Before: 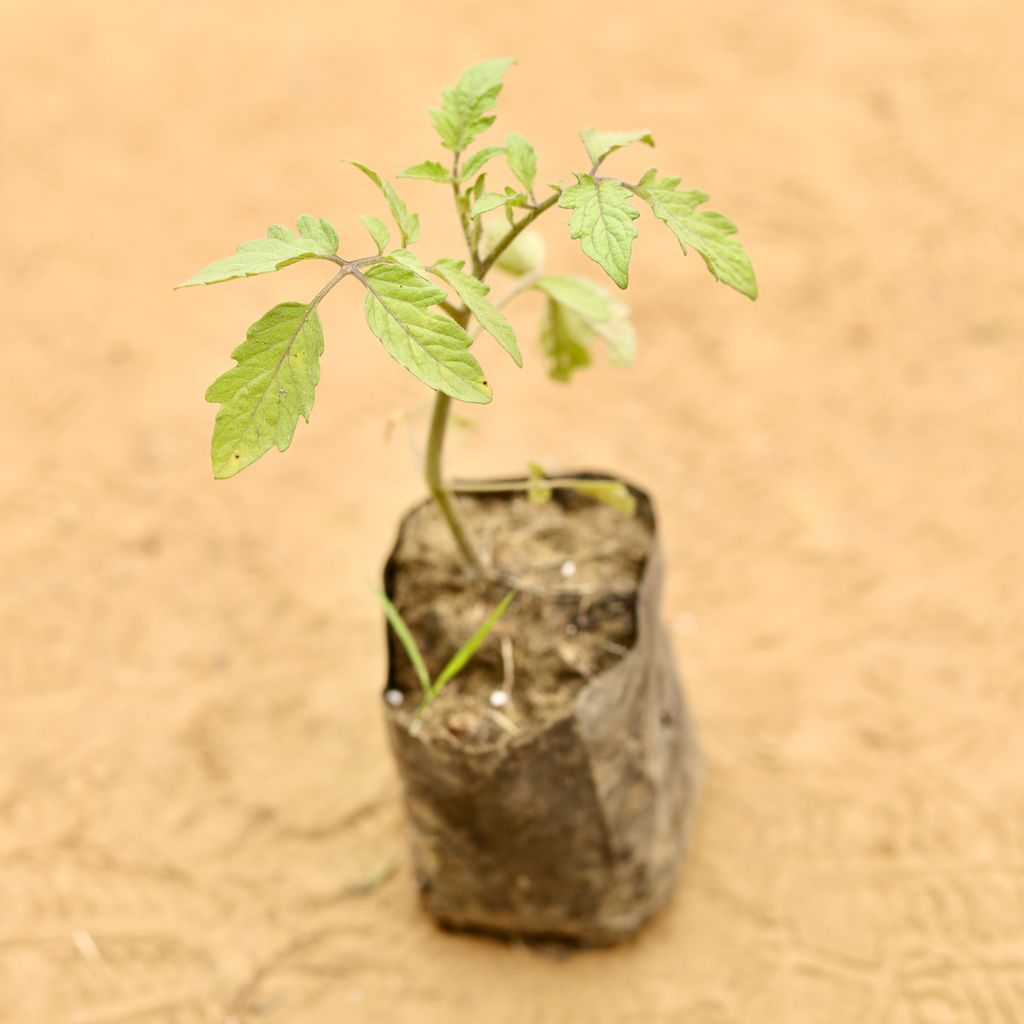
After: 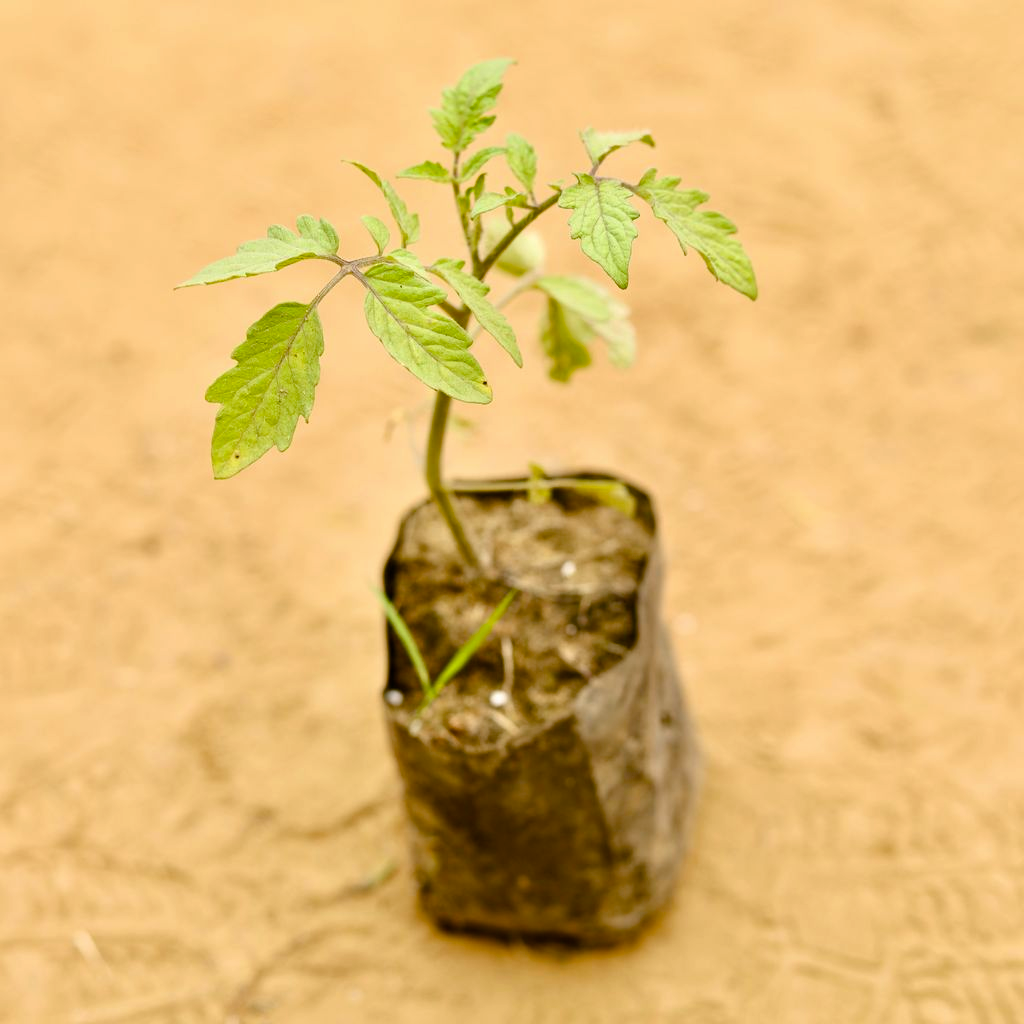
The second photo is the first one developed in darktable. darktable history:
color balance rgb: shadows lift › hue 85.65°, power › luminance -14.953%, linear chroma grading › global chroma 15.495%, perceptual saturation grading › global saturation 46.201%, perceptual saturation grading › highlights -49.465%, perceptual saturation grading › shadows 29.542%
